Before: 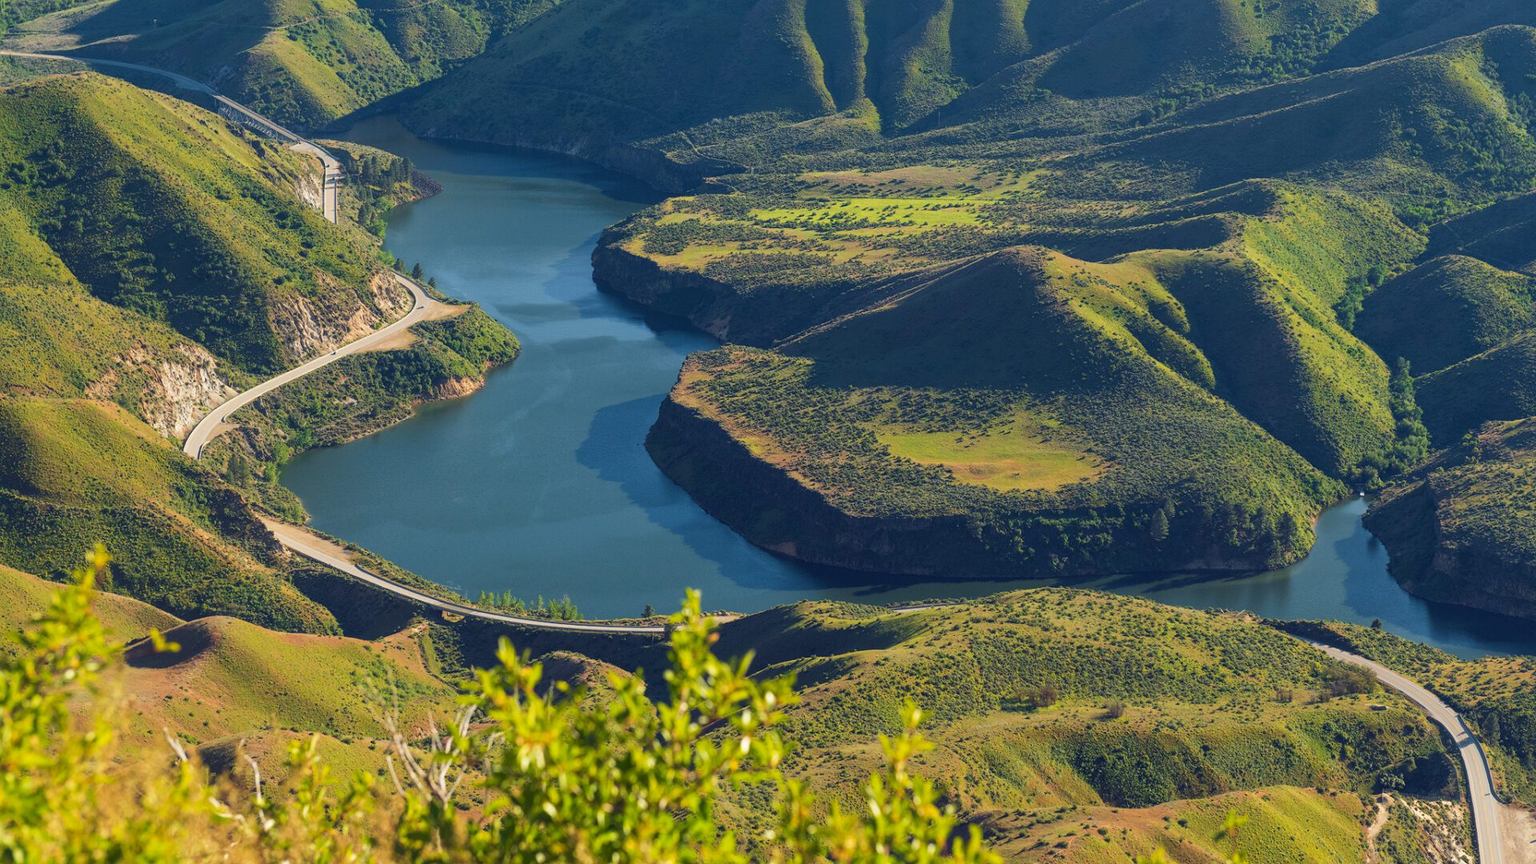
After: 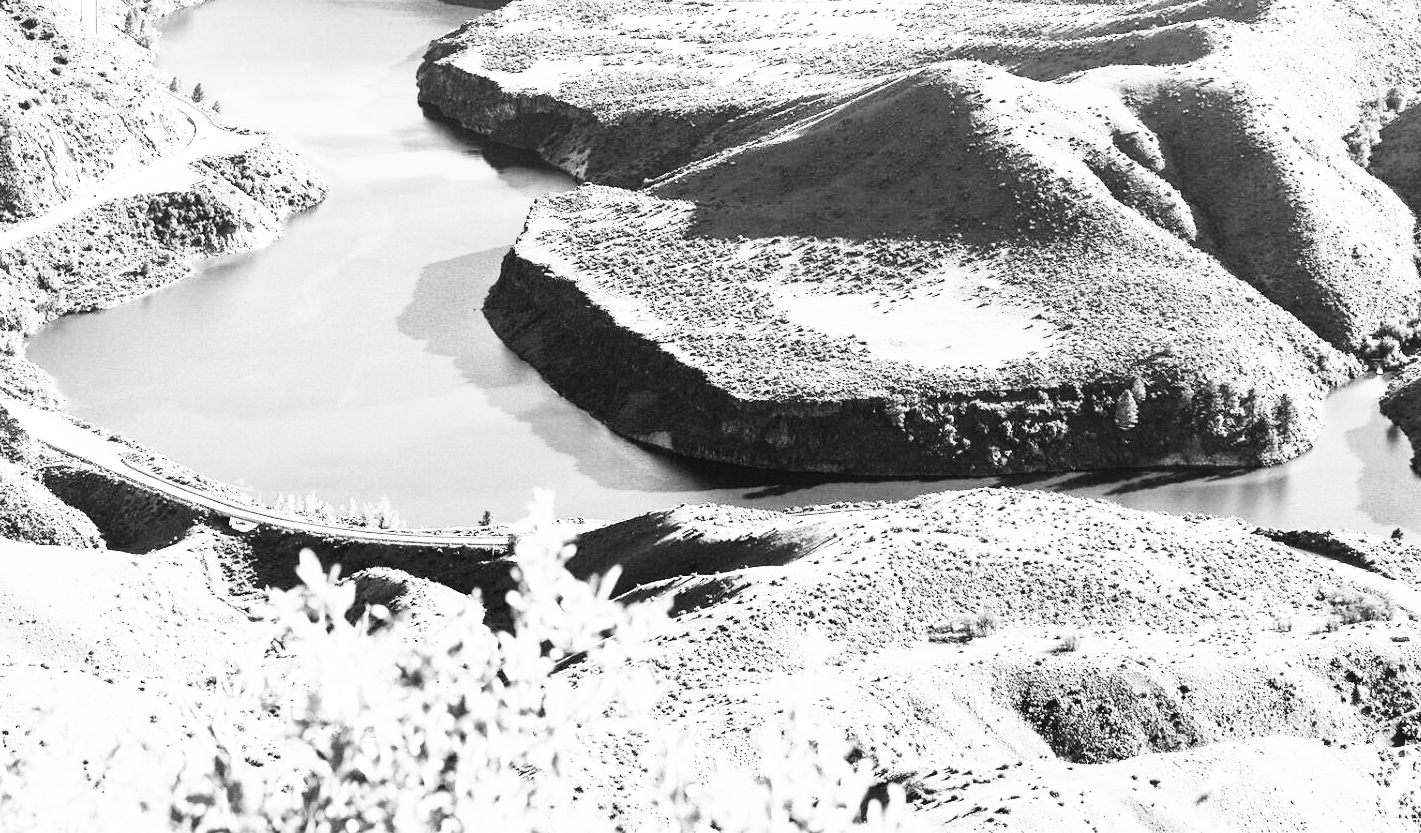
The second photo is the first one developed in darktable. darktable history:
crop: left 16.871%, top 22.857%, right 9.116%
base curve: curves: ch0 [(0, 0) (0.012, 0.01) (0.073, 0.168) (0.31, 0.711) (0.645, 0.957) (1, 1)], preserve colors none
tone curve: curves: ch0 [(0, 0) (0.003, 0.006) (0.011, 0.007) (0.025, 0.009) (0.044, 0.012) (0.069, 0.021) (0.1, 0.036) (0.136, 0.056) (0.177, 0.105) (0.224, 0.165) (0.277, 0.251) (0.335, 0.344) (0.399, 0.439) (0.468, 0.532) (0.543, 0.628) (0.623, 0.718) (0.709, 0.797) (0.801, 0.874) (0.898, 0.943) (1, 1)], preserve colors none
contrast brightness saturation: contrast 0.53, brightness 0.47, saturation -1
